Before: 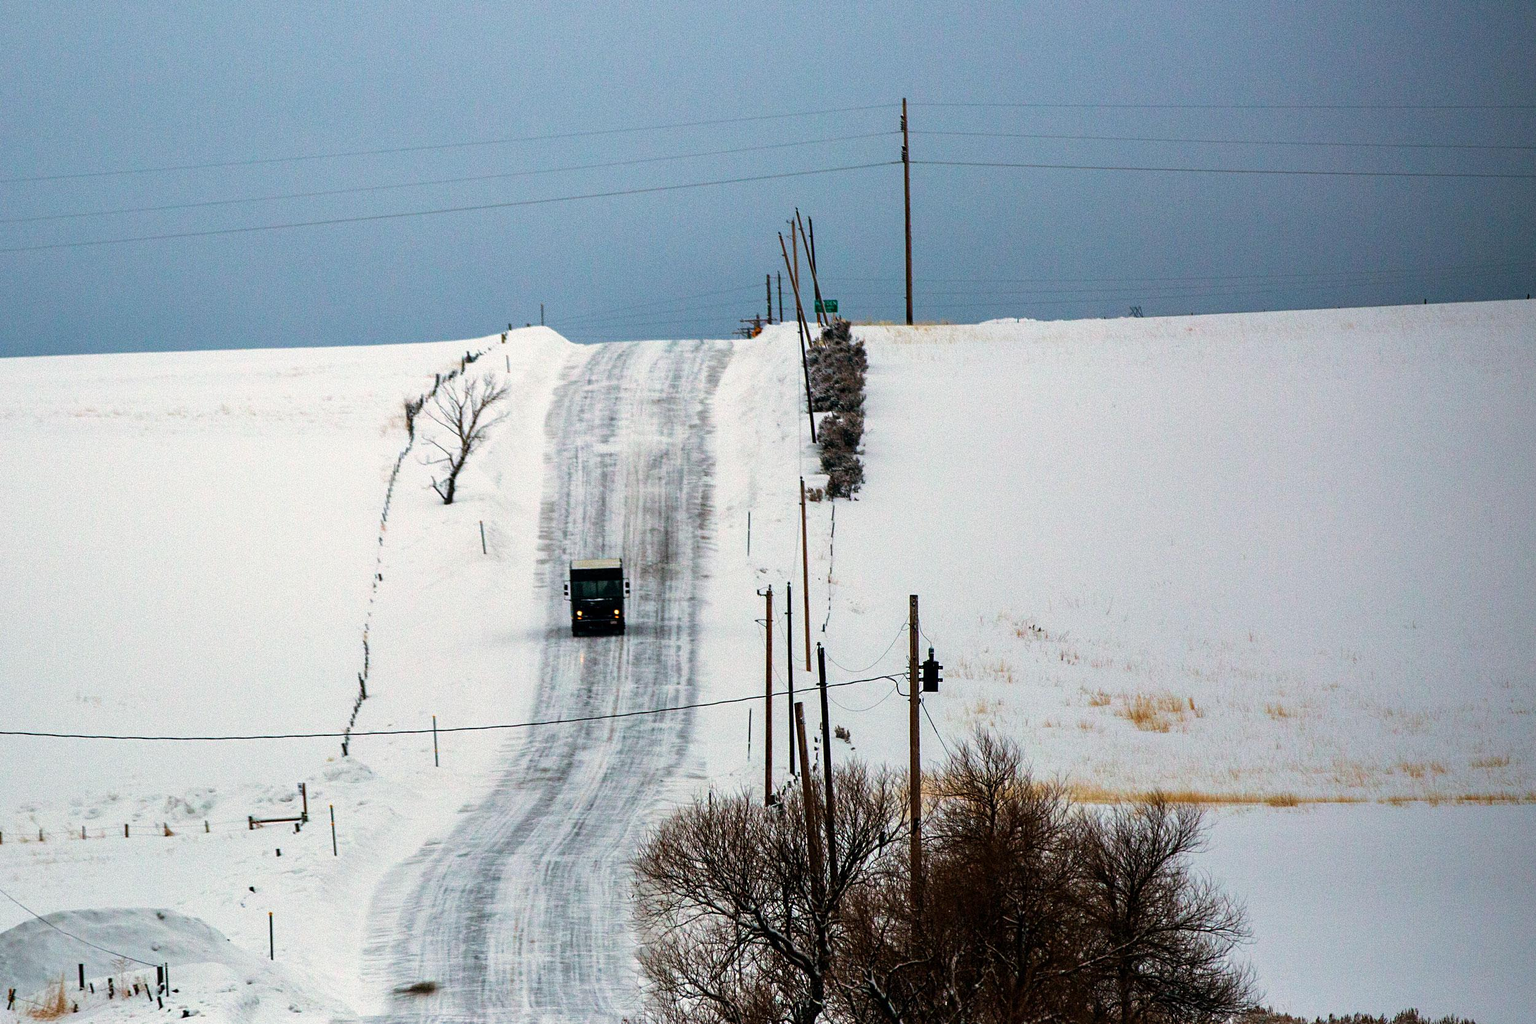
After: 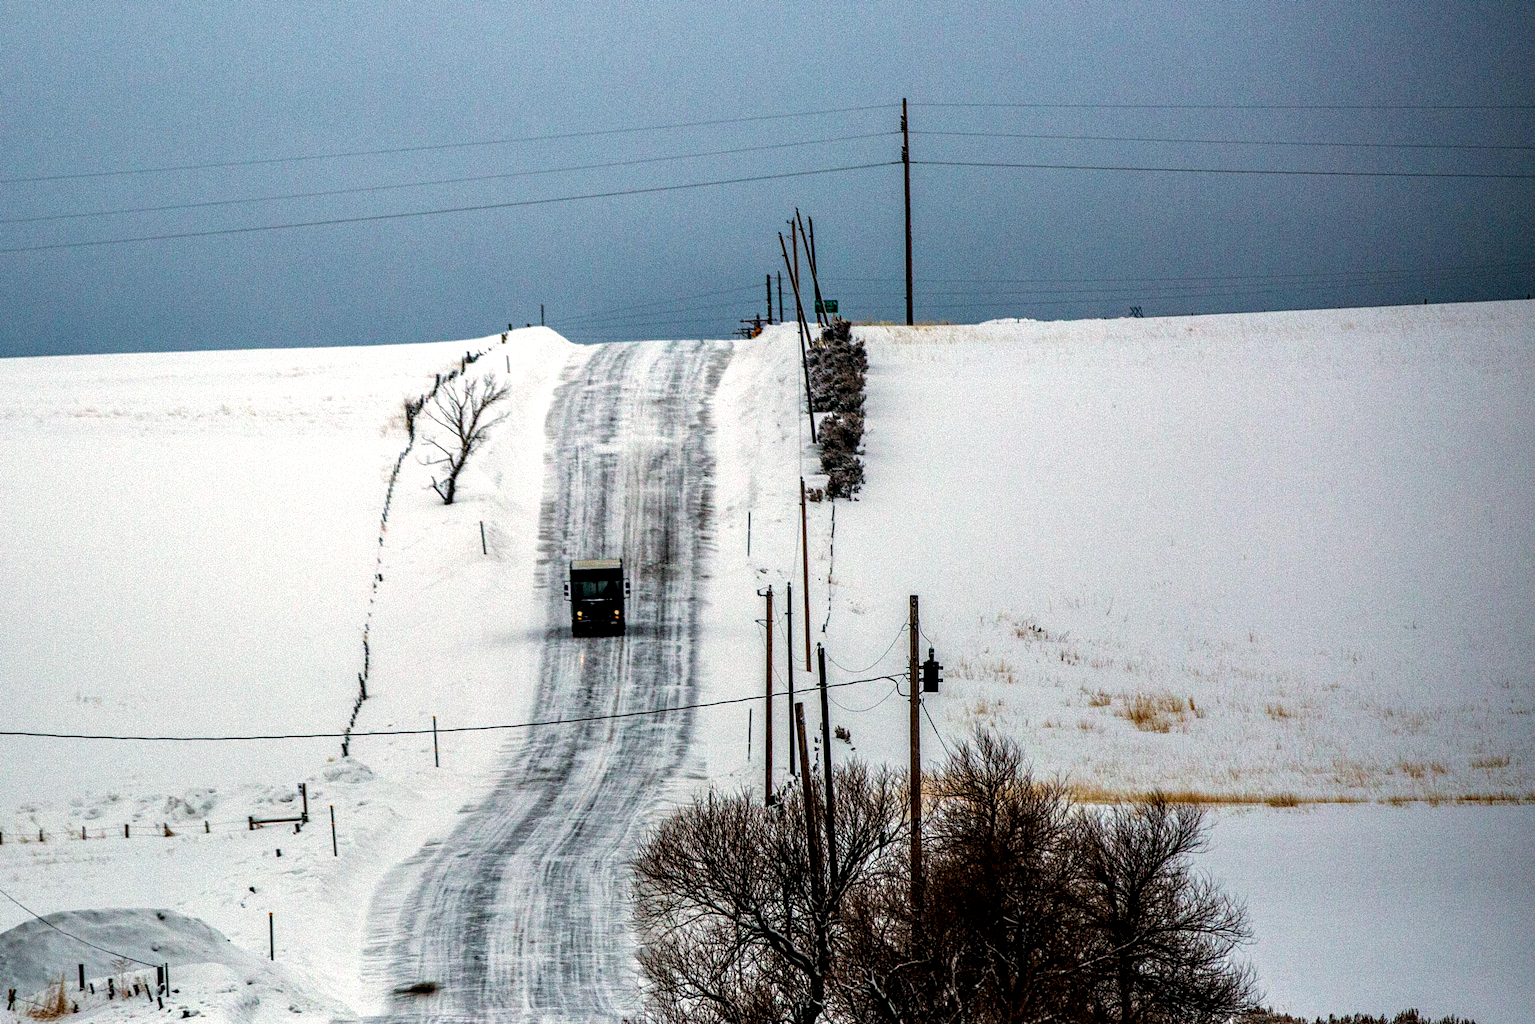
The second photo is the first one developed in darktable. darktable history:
local contrast: highlights 20%, shadows 70%, detail 170%
